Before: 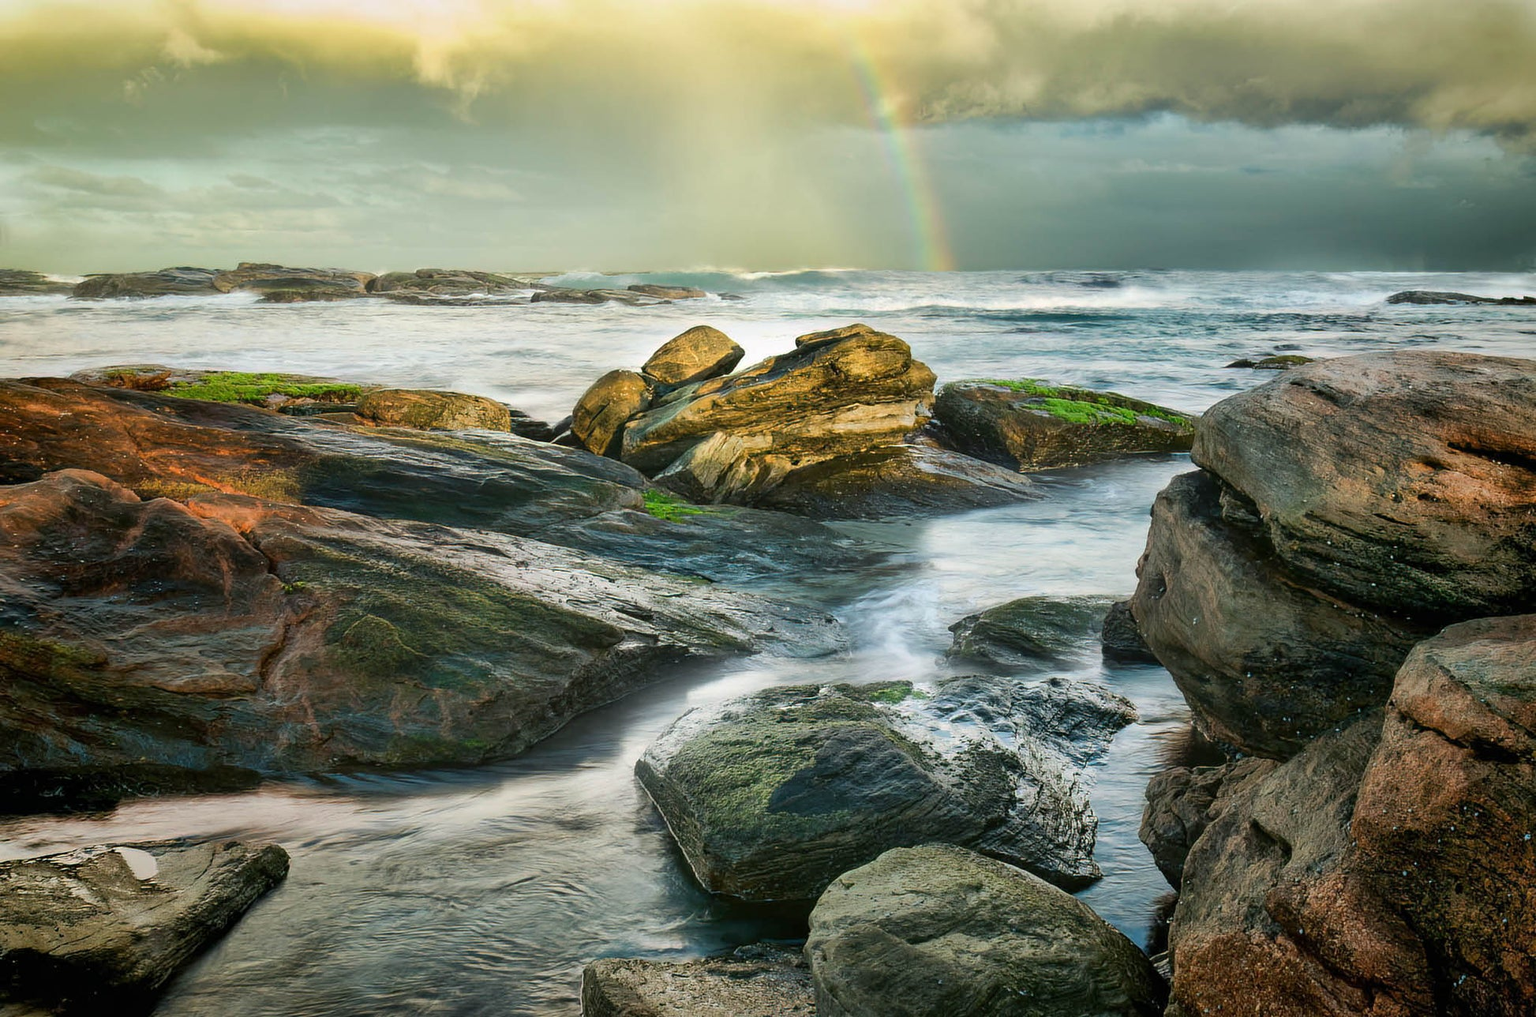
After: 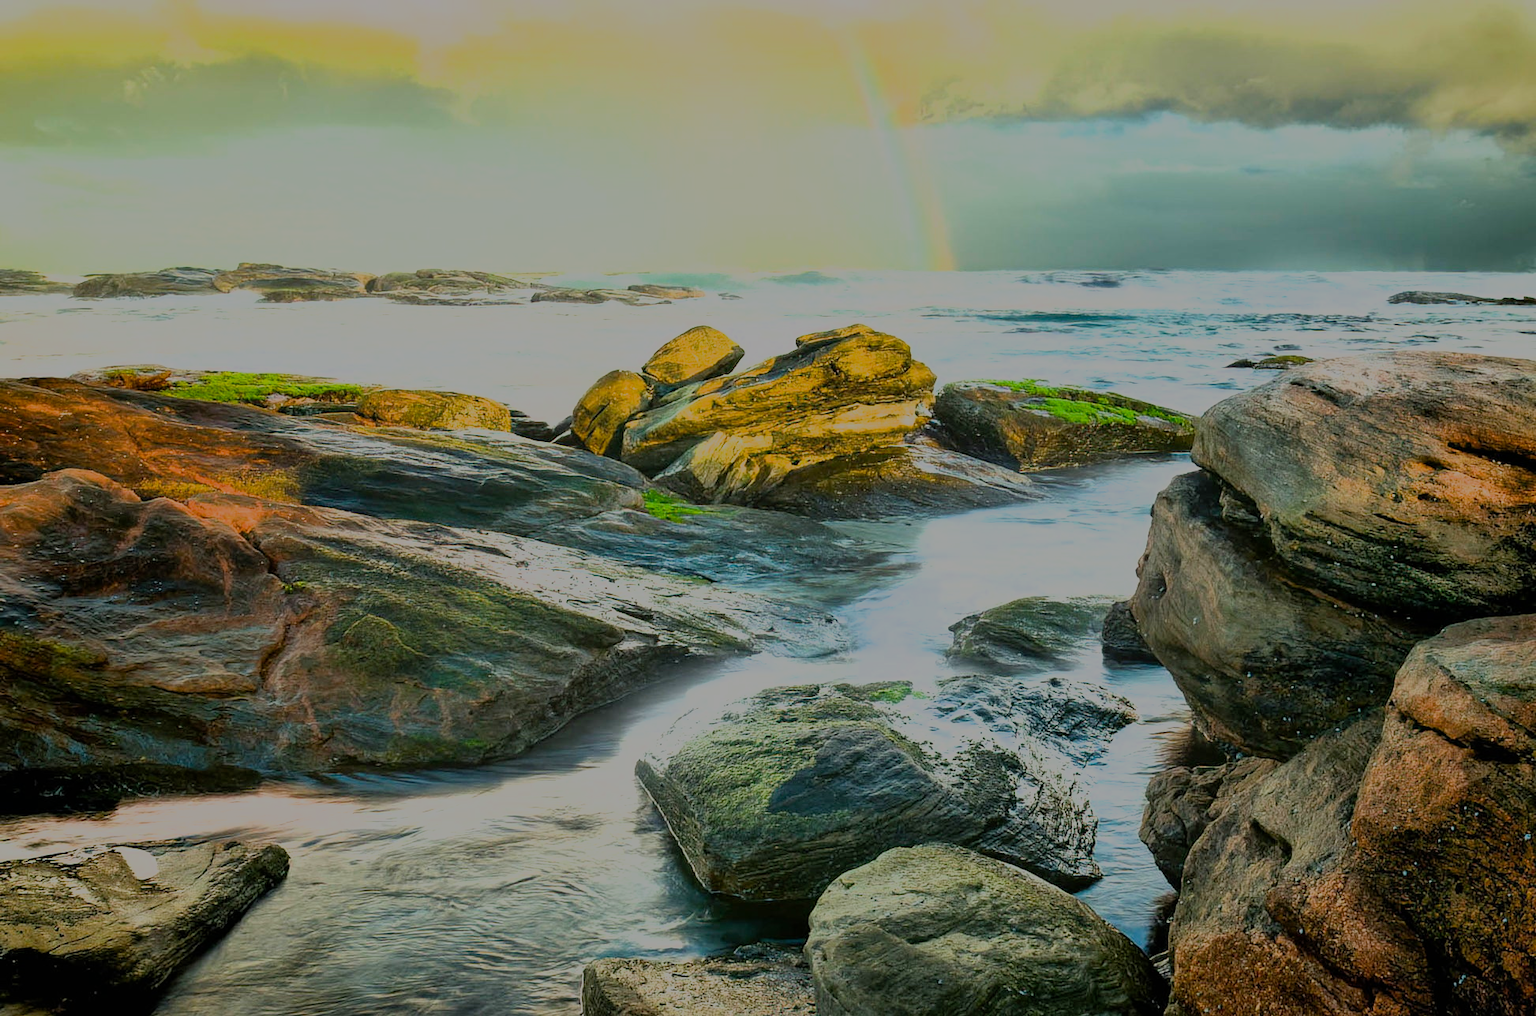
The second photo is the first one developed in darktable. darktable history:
color balance rgb: perceptual saturation grading › global saturation 30.851%, perceptual brilliance grading › highlights 8.288%, perceptual brilliance grading › mid-tones 3.657%, perceptual brilliance grading › shadows 2.236%
filmic rgb: black relative exposure -12.91 EV, white relative exposure 4 EV, threshold 2.95 EV, target white luminance 85.043%, hardness 6.31, latitude 42.49%, contrast 0.856, shadows ↔ highlights balance 8.57%, enable highlight reconstruction true
